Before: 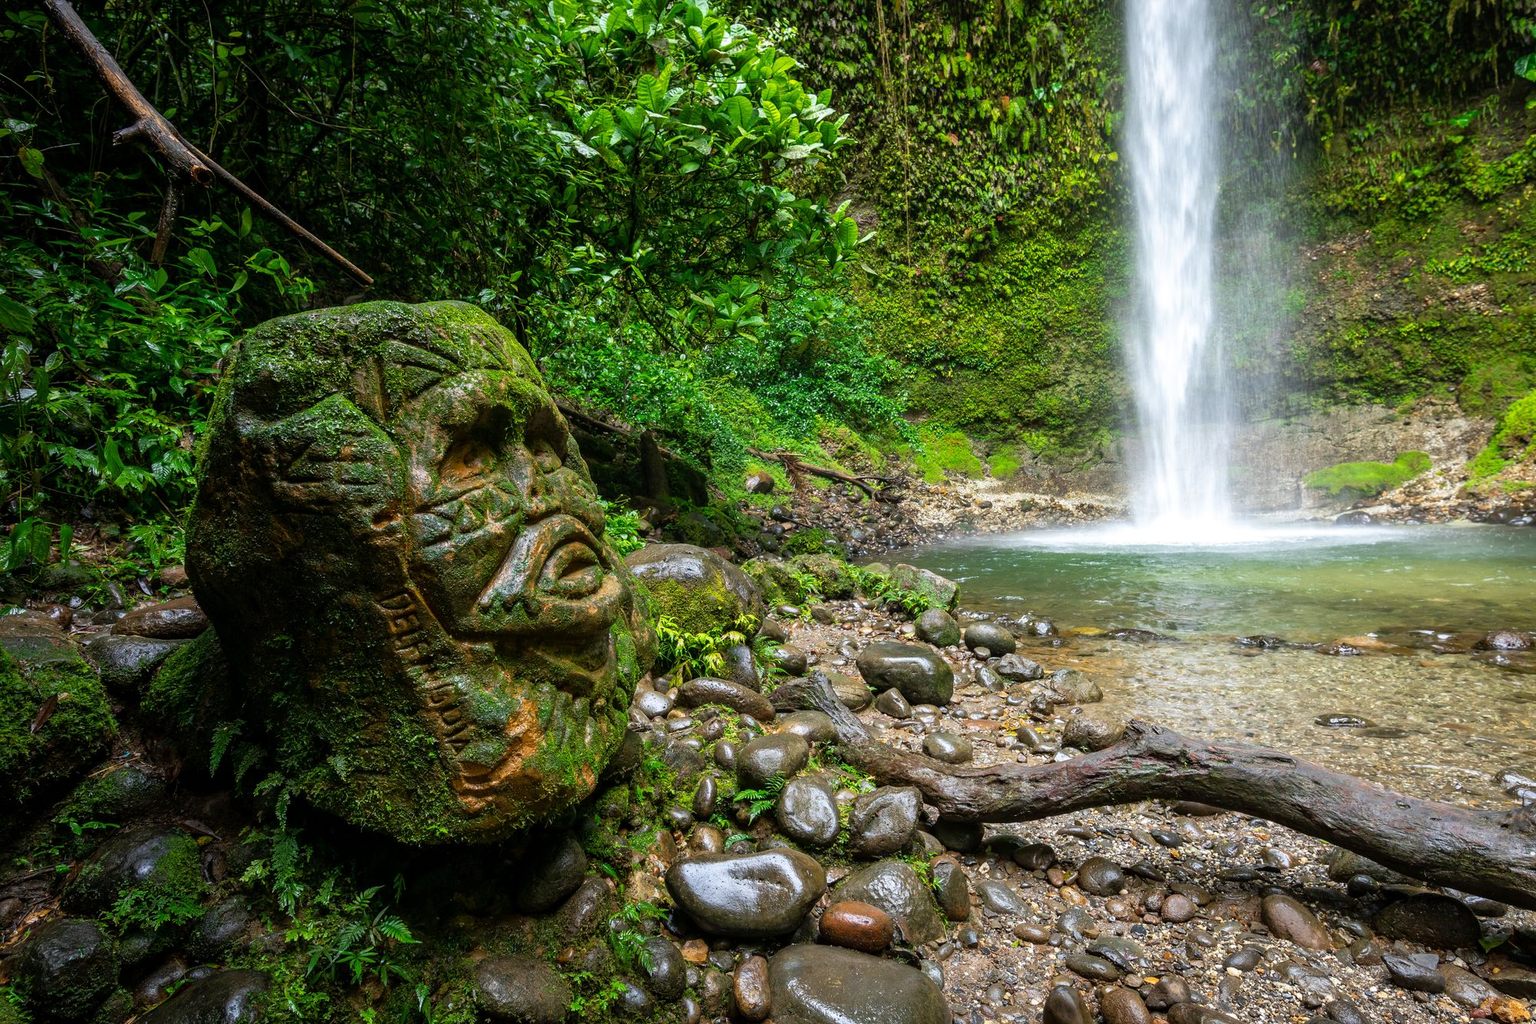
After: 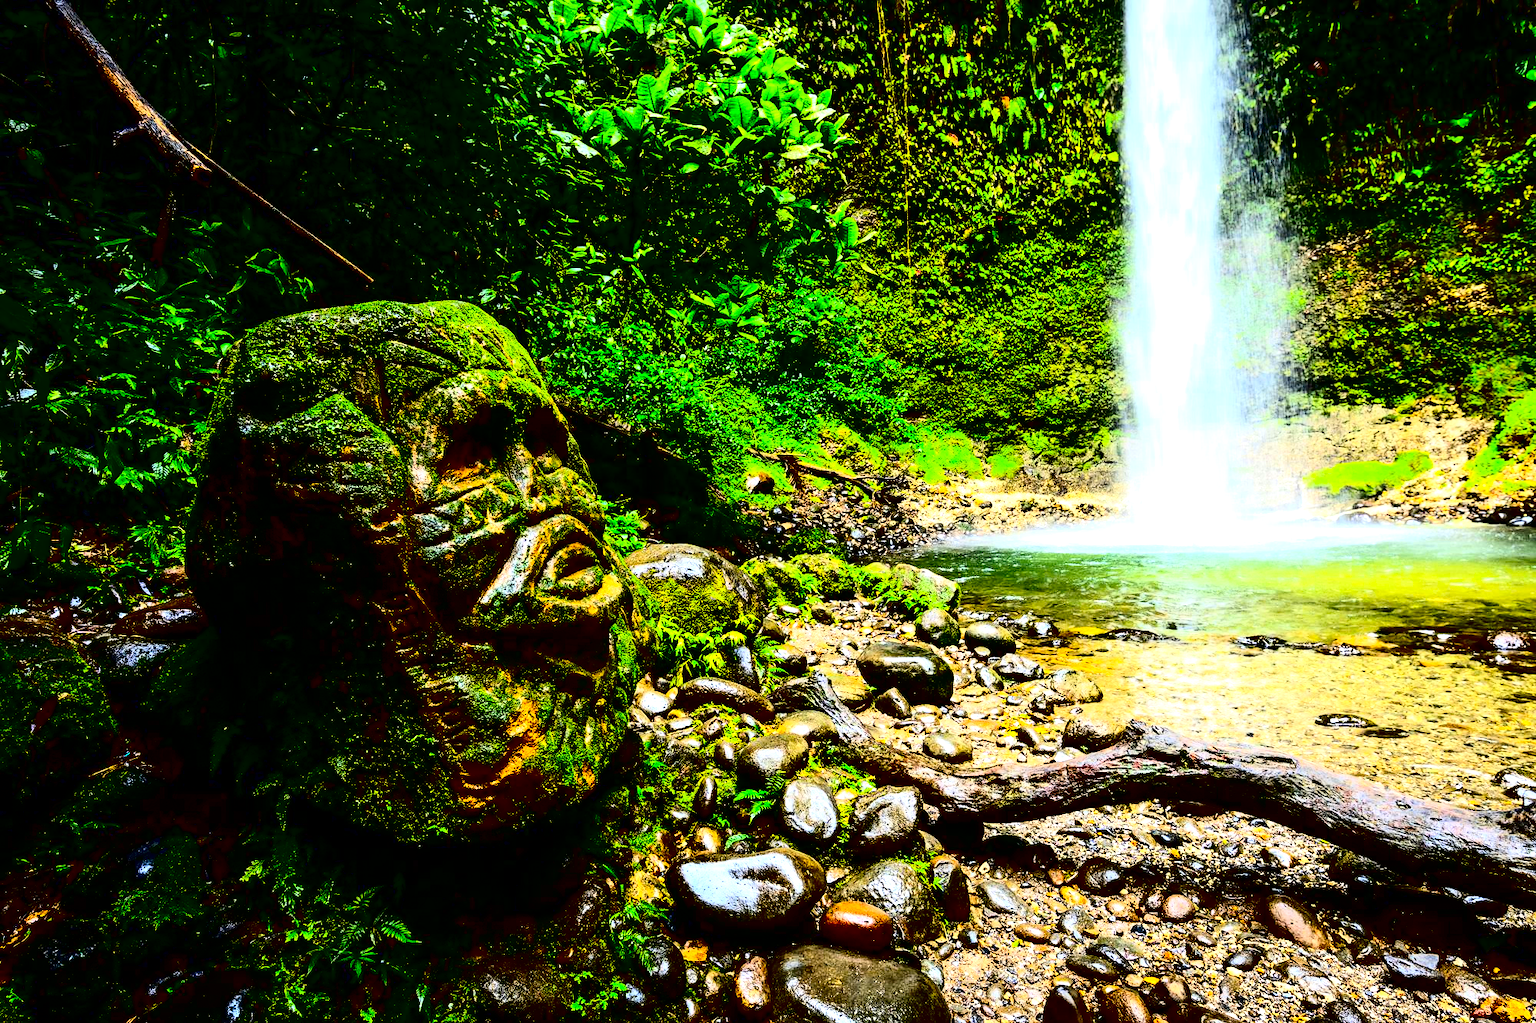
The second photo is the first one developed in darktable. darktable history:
exposure: black level correction 0, exposure 0.9 EV, compensate highlight preservation false
contrast brightness saturation: contrast 0.77, brightness -1, saturation 1
color contrast: green-magenta contrast 0.8, blue-yellow contrast 1.1, unbound 0
